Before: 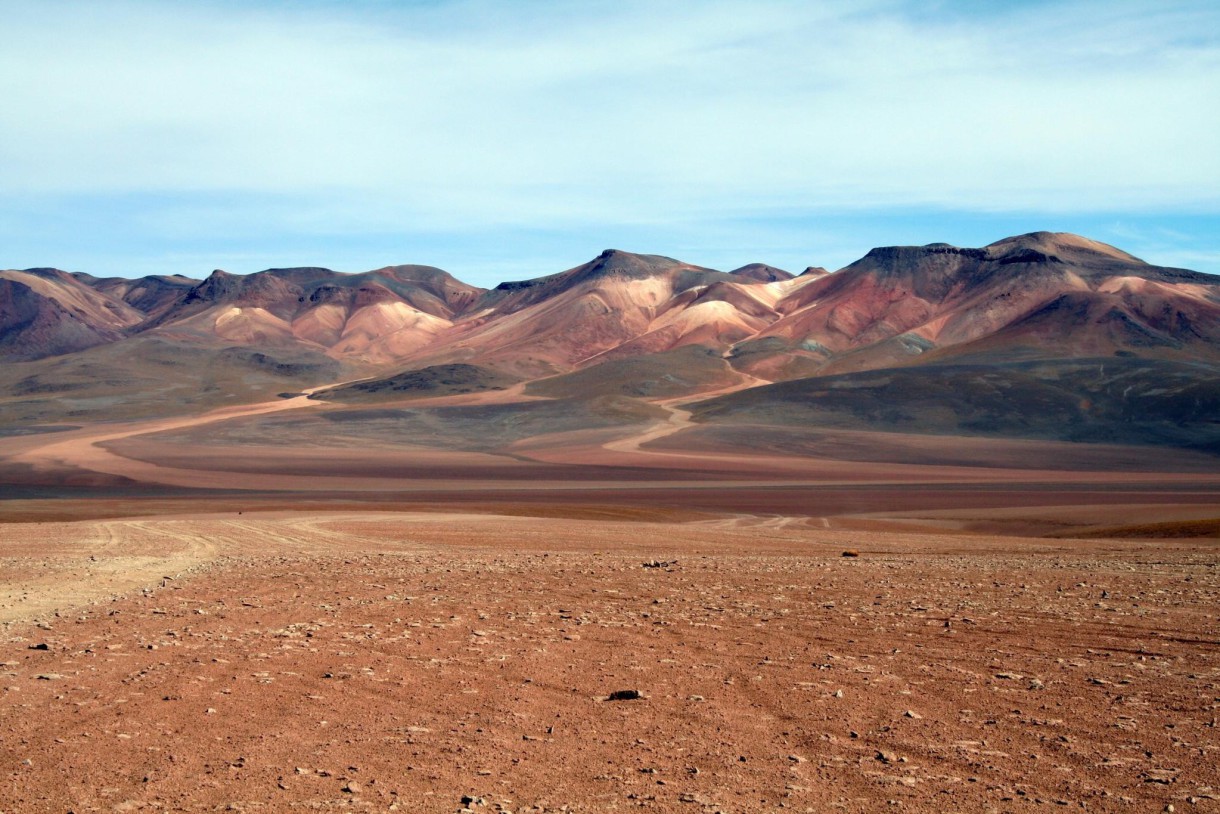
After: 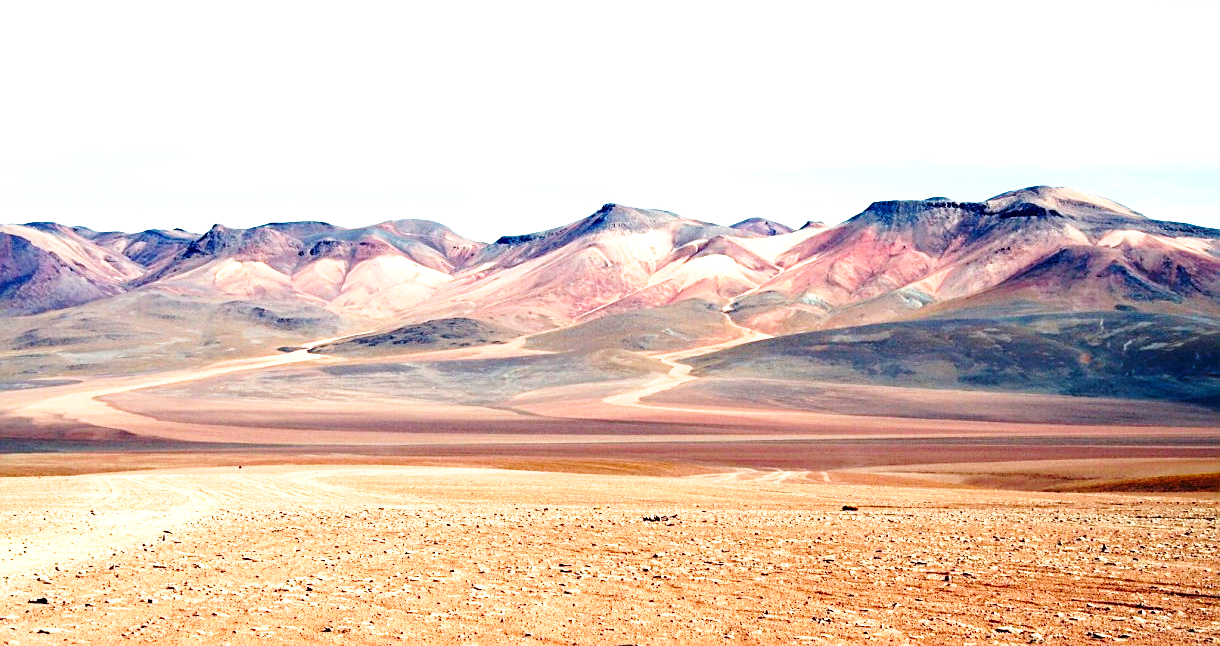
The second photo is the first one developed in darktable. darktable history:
sharpen: on, module defaults
exposure: black level correction 0, exposure 0.95 EV, compensate exposure bias true, compensate highlight preservation false
base curve: curves: ch0 [(0, 0) (0.028, 0.03) (0.121, 0.232) (0.46, 0.748) (0.859, 0.968) (1, 1)], preserve colors none
color balance: contrast 10%
crop and rotate: top 5.667%, bottom 14.937%
